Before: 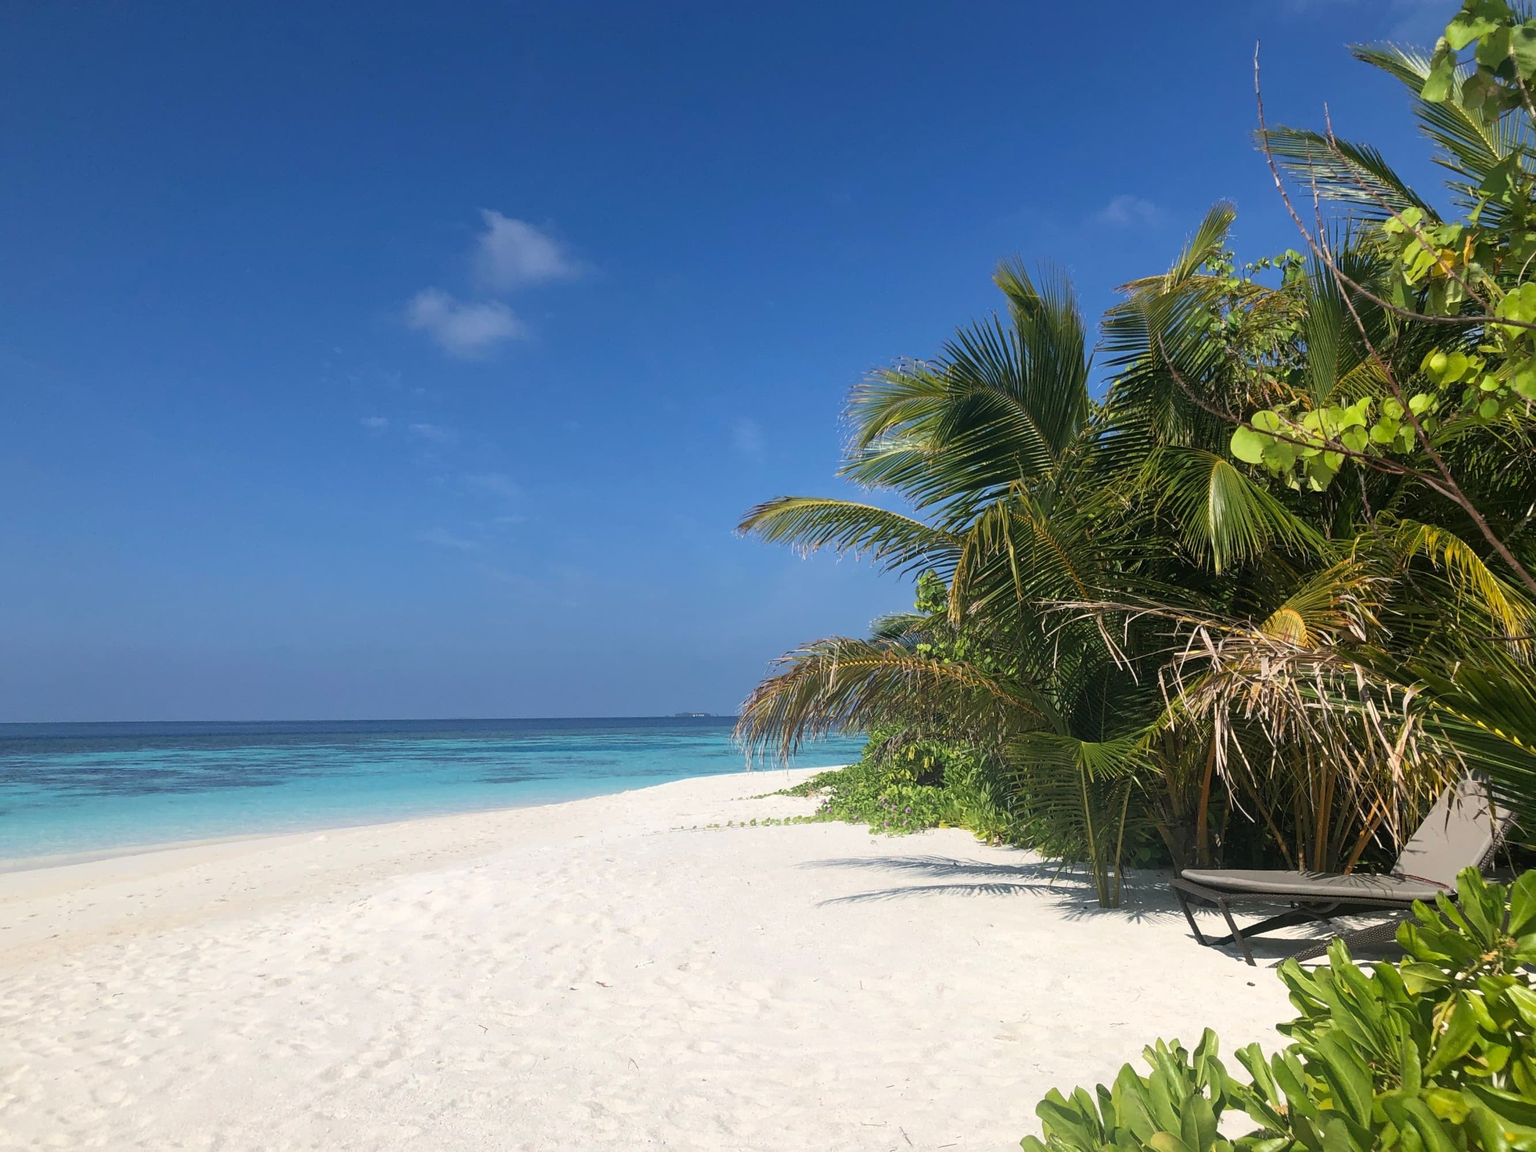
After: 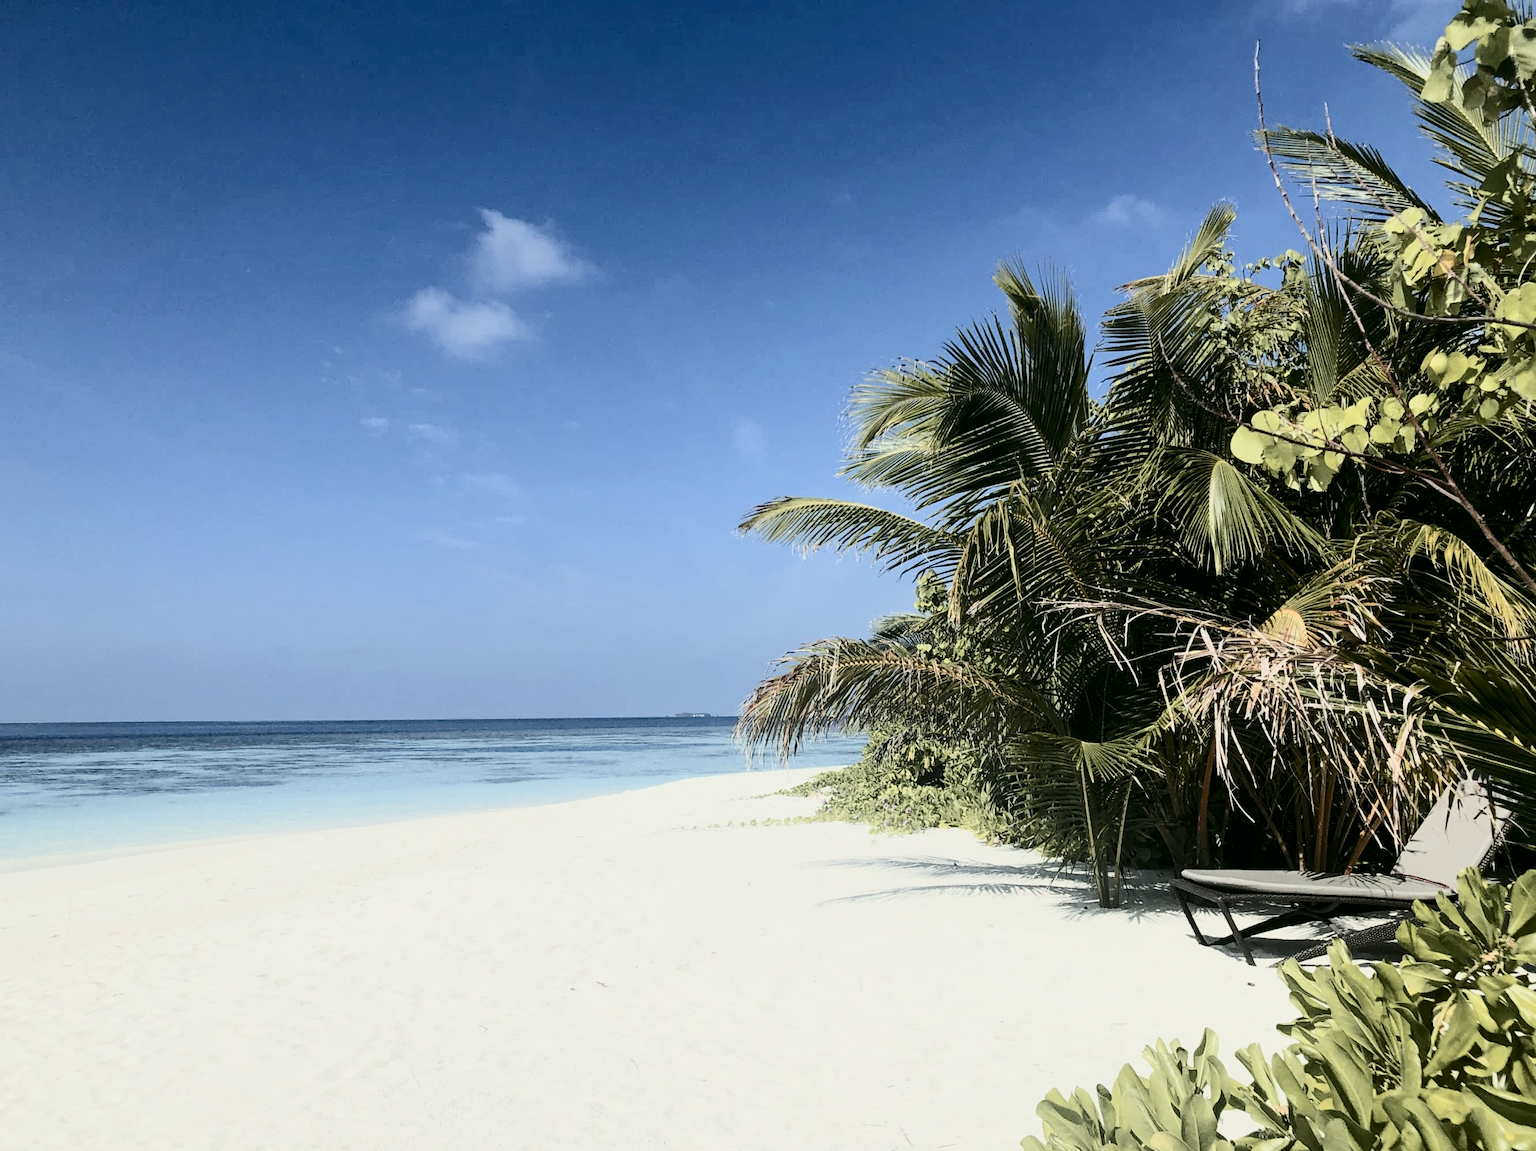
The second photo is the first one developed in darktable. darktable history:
contrast brightness saturation: contrast 0.246, saturation -0.318
tone curve: curves: ch0 [(0, 0) (0.21, 0.21) (0.43, 0.586) (0.65, 0.793) (1, 1)]; ch1 [(0, 0) (0.382, 0.447) (0.492, 0.484) (0.544, 0.547) (0.583, 0.578) (0.599, 0.595) (0.67, 0.673) (1, 1)]; ch2 [(0, 0) (0.411, 0.382) (0.492, 0.5) (0.531, 0.534) (0.56, 0.573) (0.599, 0.602) (0.696, 0.693) (1, 1)], color space Lab, independent channels, preserve colors none
filmic rgb: black relative exposure -7.73 EV, white relative exposure 4.37 EV, threshold 3.03 EV, hardness 3.76, latitude 37.41%, contrast 0.967, highlights saturation mix 9.96%, shadows ↔ highlights balance 4.23%, enable highlight reconstruction true
